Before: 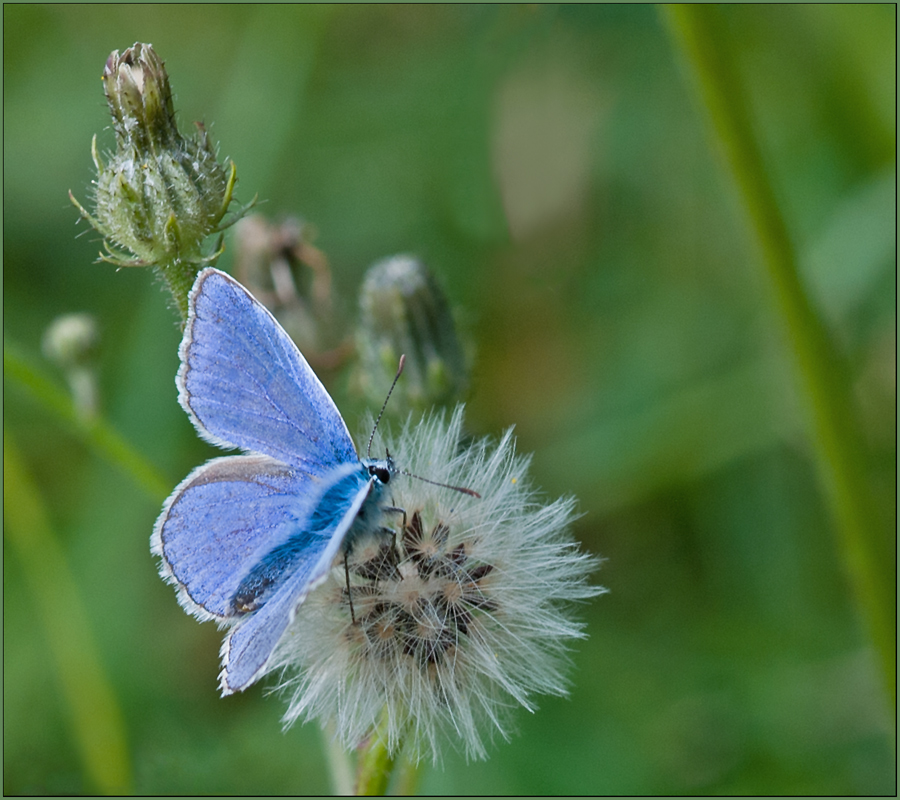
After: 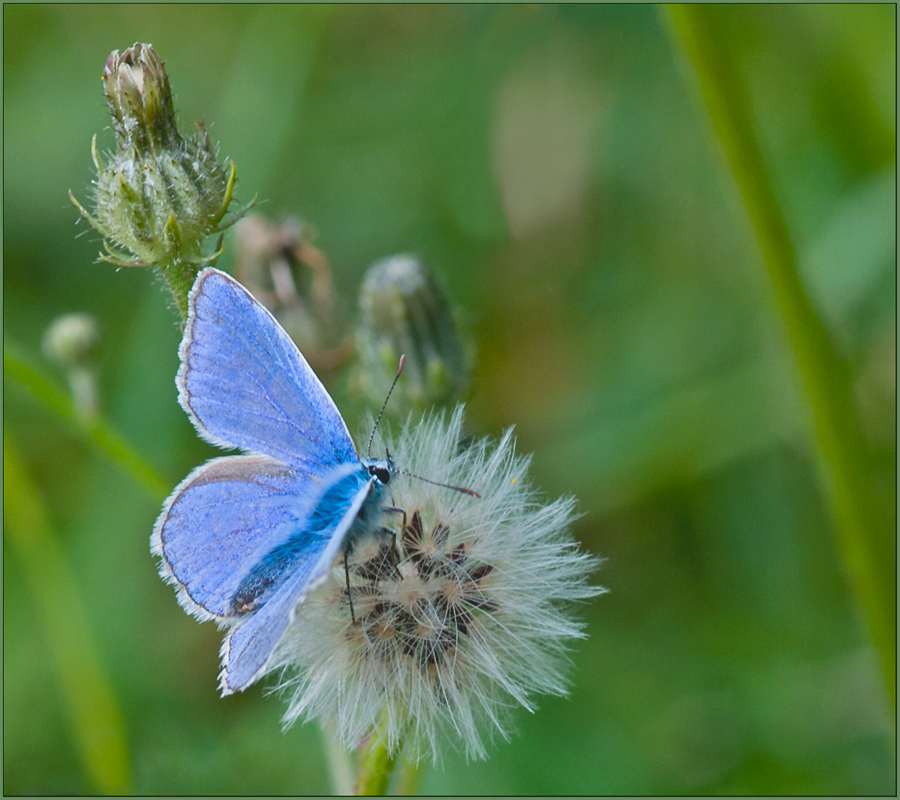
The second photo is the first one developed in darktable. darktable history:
tone equalizer: -8 EV -0.417 EV, -7 EV -0.389 EV, -6 EV -0.333 EV, -5 EV -0.222 EV, -3 EV 0.222 EV, -2 EV 0.333 EV, -1 EV 0.389 EV, +0 EV 0.417 EV, edges refinement/feathering 500, mask exposure compensation -1.25 EV, preserve details no
exposure: black level correction 0.007, exposure 0.093 EV, compensate highlight preservation false
contrast brightness saturation: contrast -0.28
